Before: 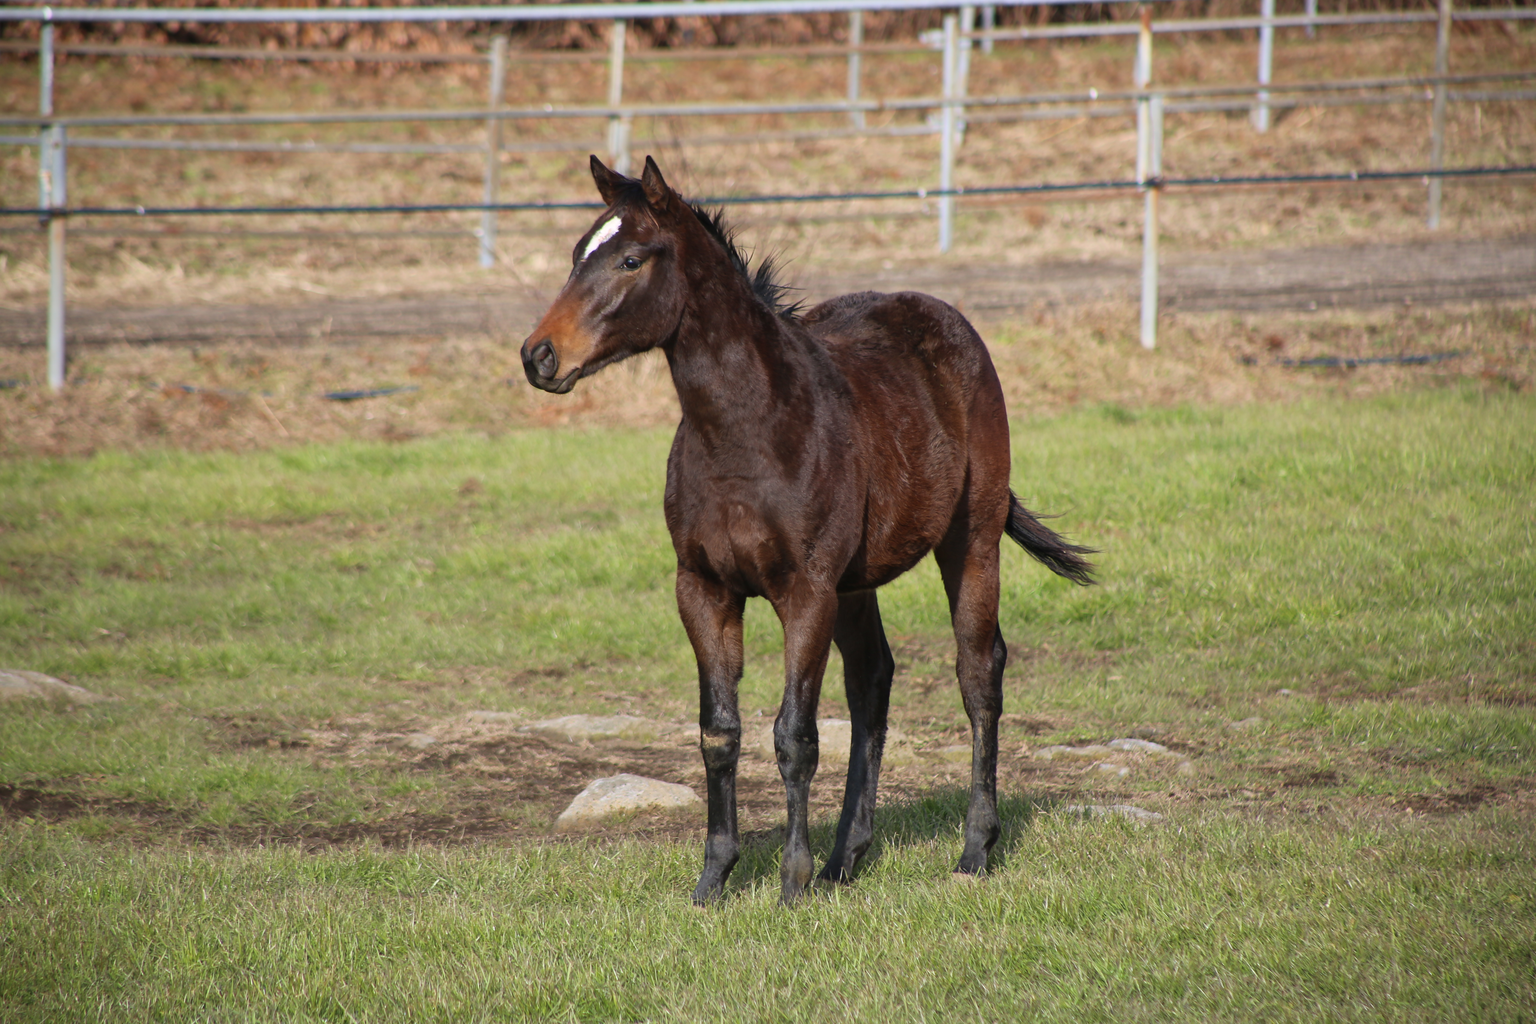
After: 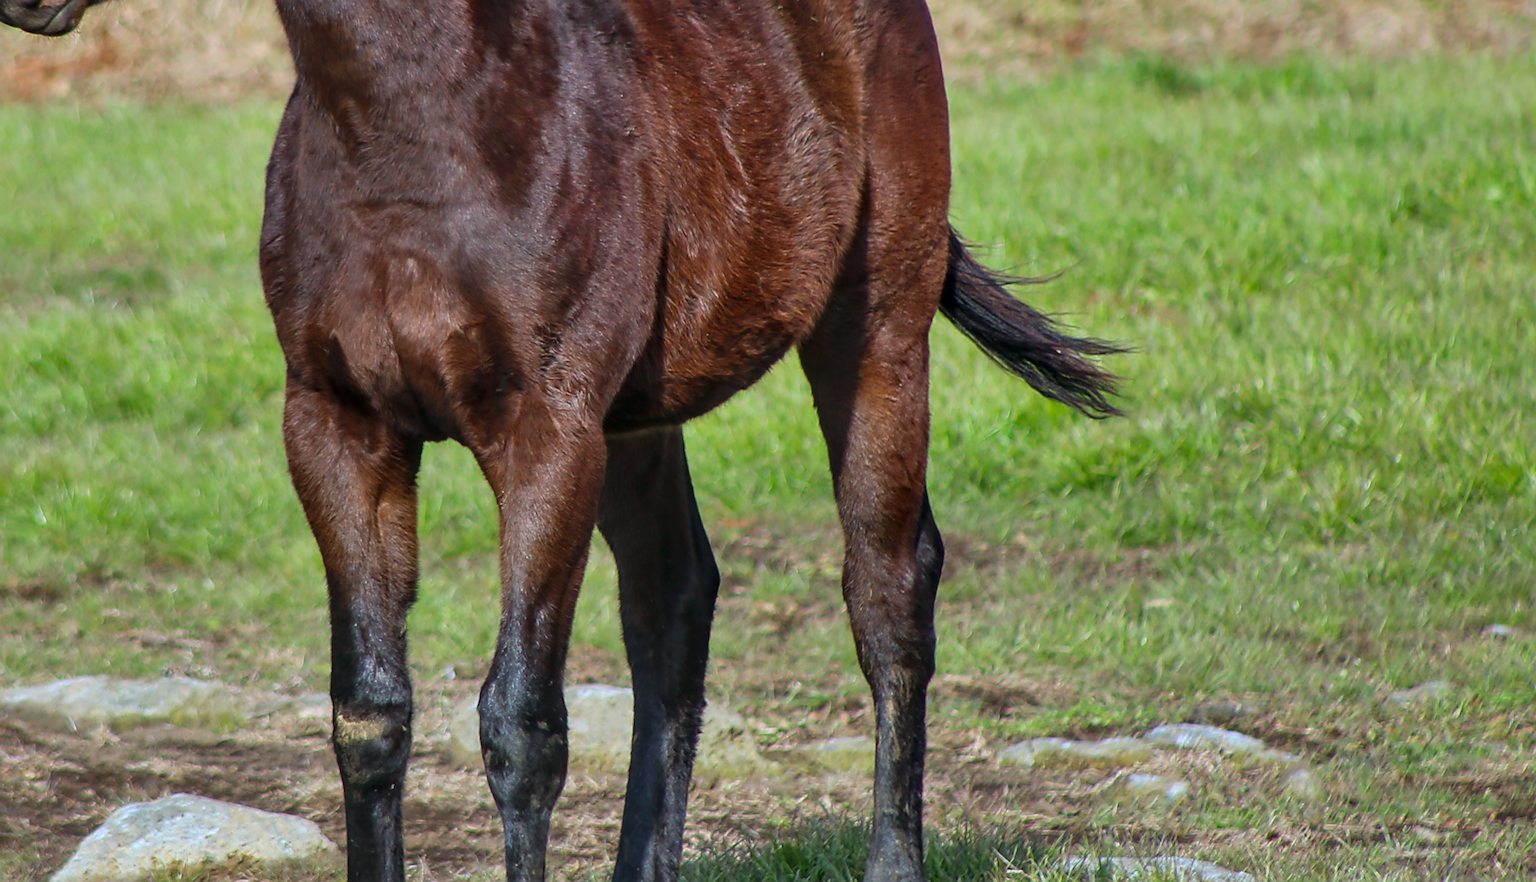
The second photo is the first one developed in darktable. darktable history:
crop: left 34.791%, top 36.729%, right 15.093%, bottom 20.052%
sharpen: on, module defaults
shadows and highlights: low approximation 0.01, soften with gaussian
local contrast: on, module defaults
color calibration: illuminant F (fluorescent), F source F9 (Cool White Deluxe 4150 K) – high CRI, x 0.375, y 0.373, temperature 4148.77 K
color balance rgb: shadows lift › chroma 1.043%, shadows lift › hue 28.07°, perceptual saturation grading › global saturation 25.244%, global vibrance 20%
